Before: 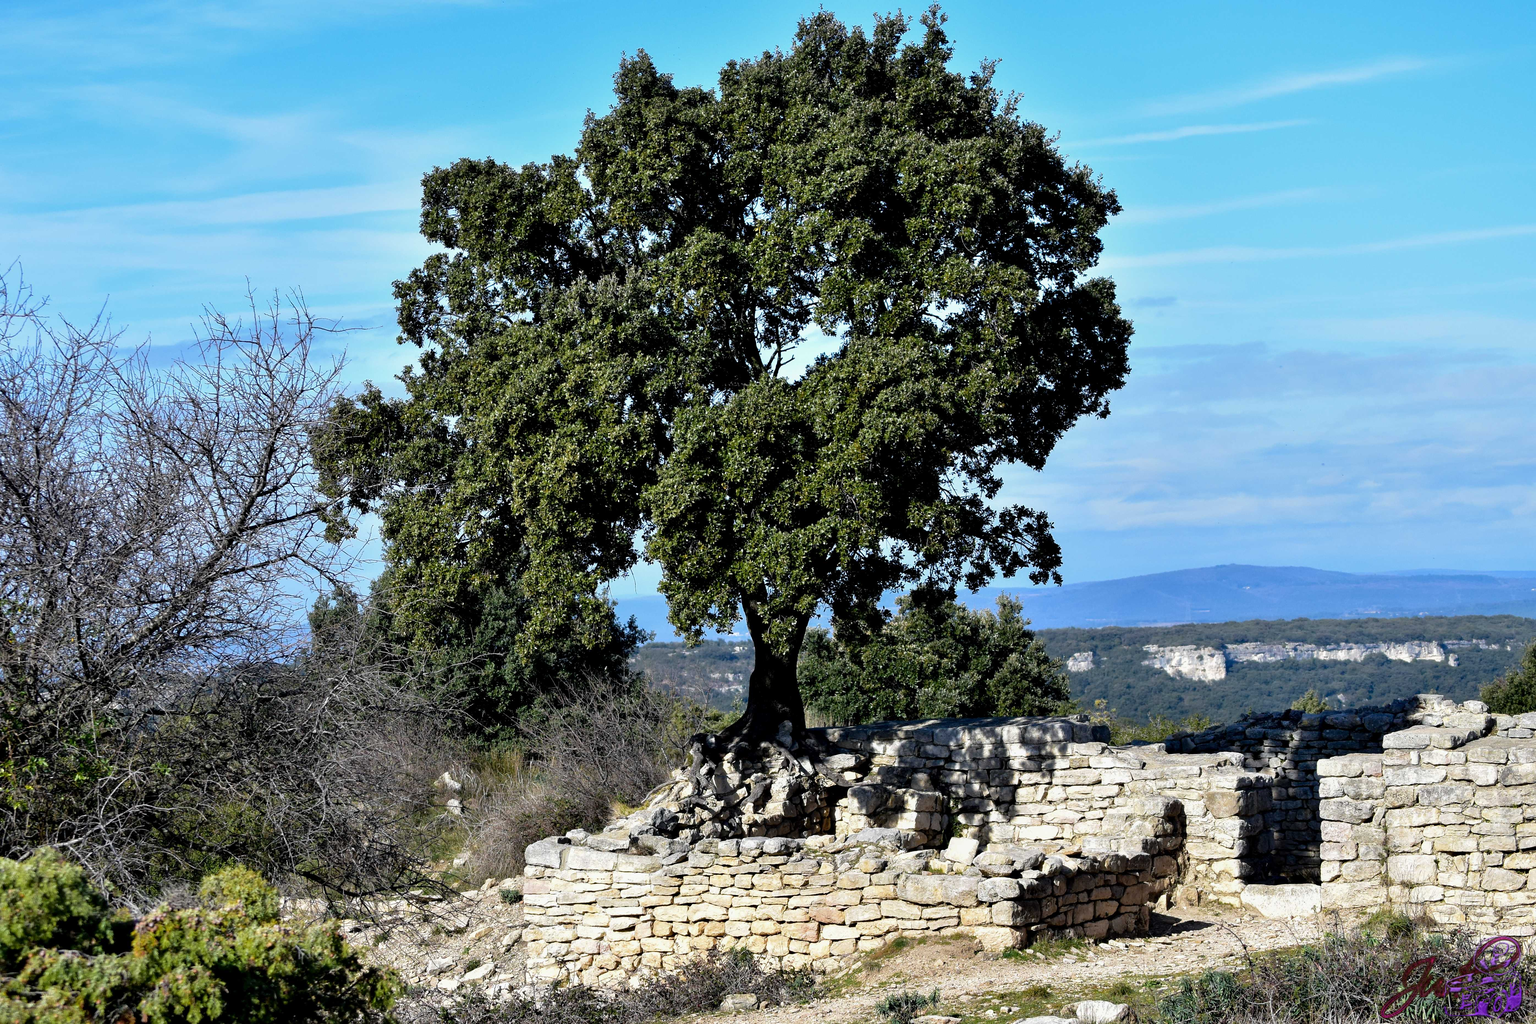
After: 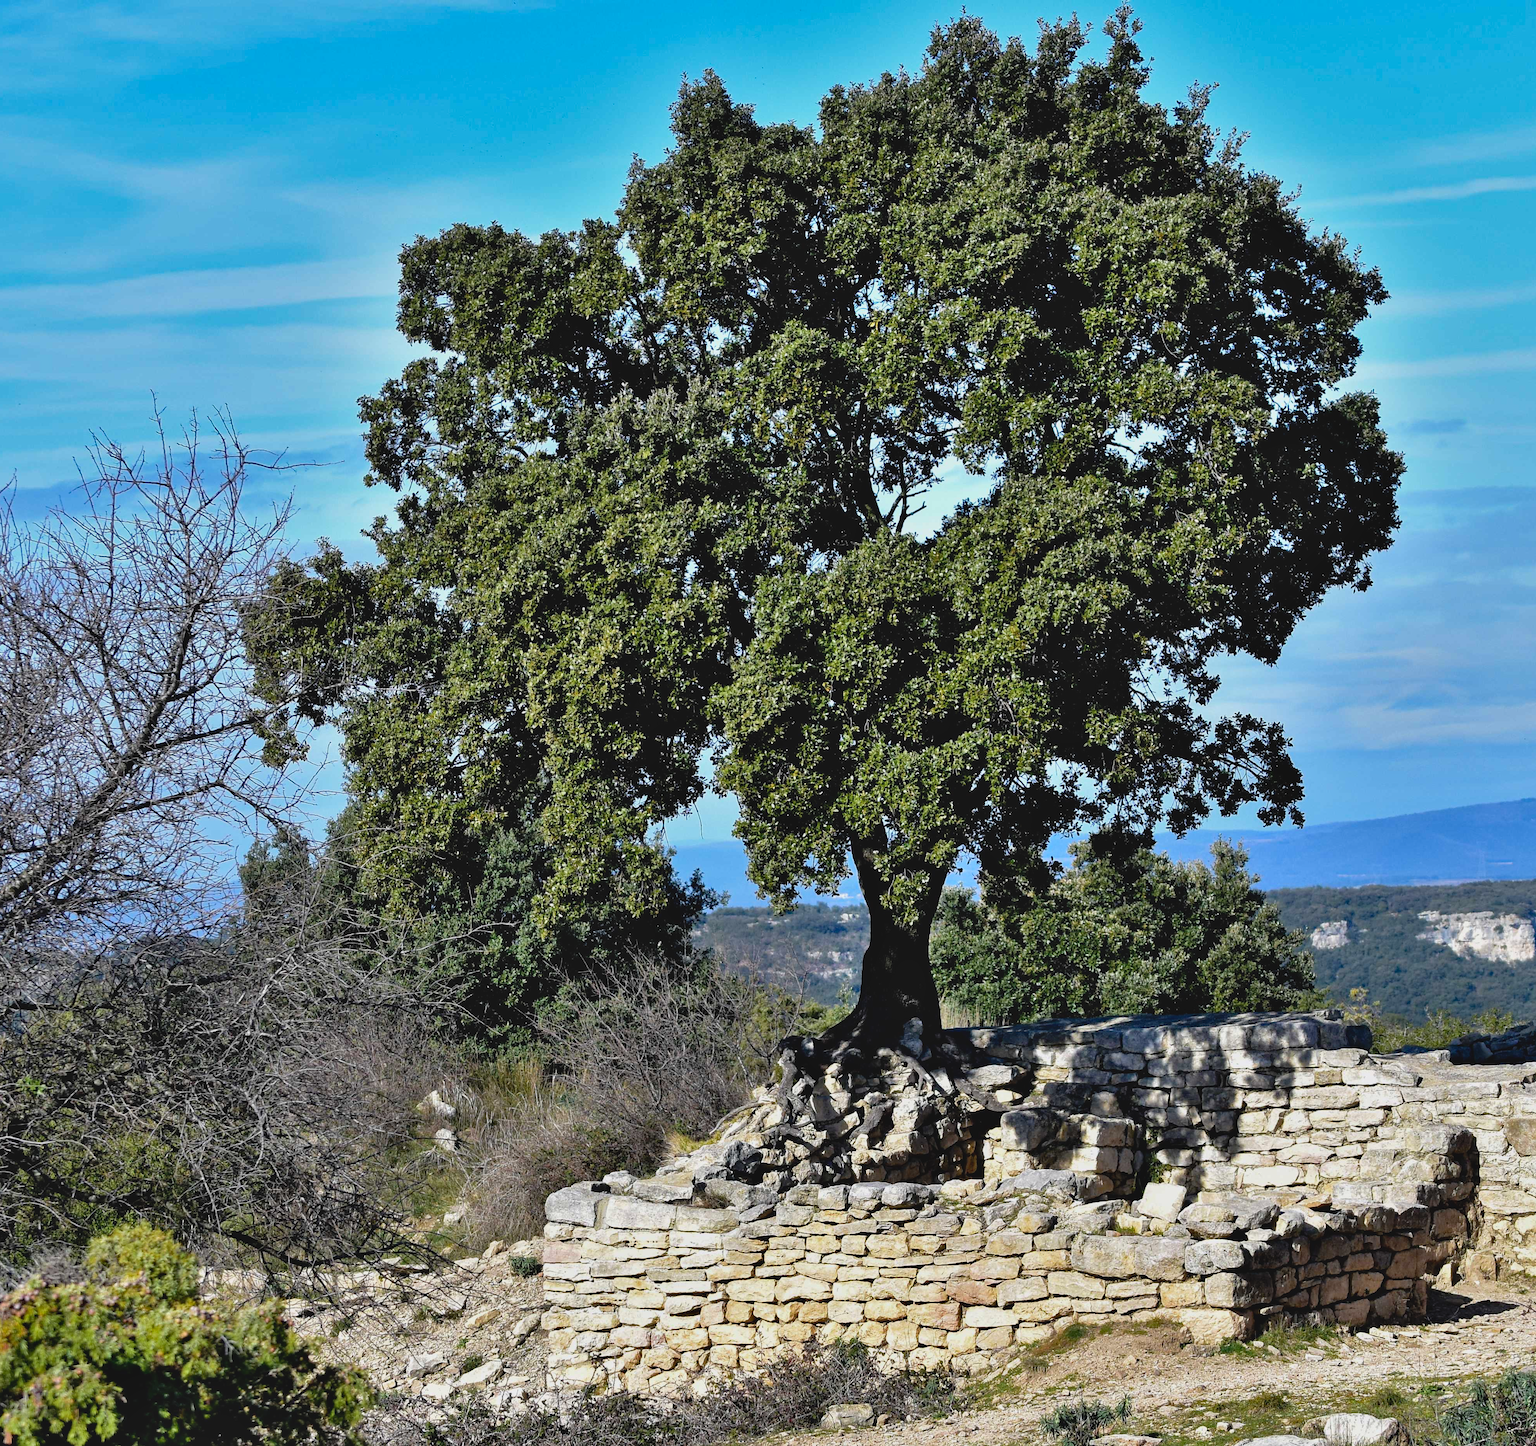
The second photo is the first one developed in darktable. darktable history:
contrast brightness saturation: contrast -0.11
shadows and highlights: soften with gaussian
haze removal: compatibility mode true, adaptive false
crop and rotate: left 9.061%, right 20.142%
